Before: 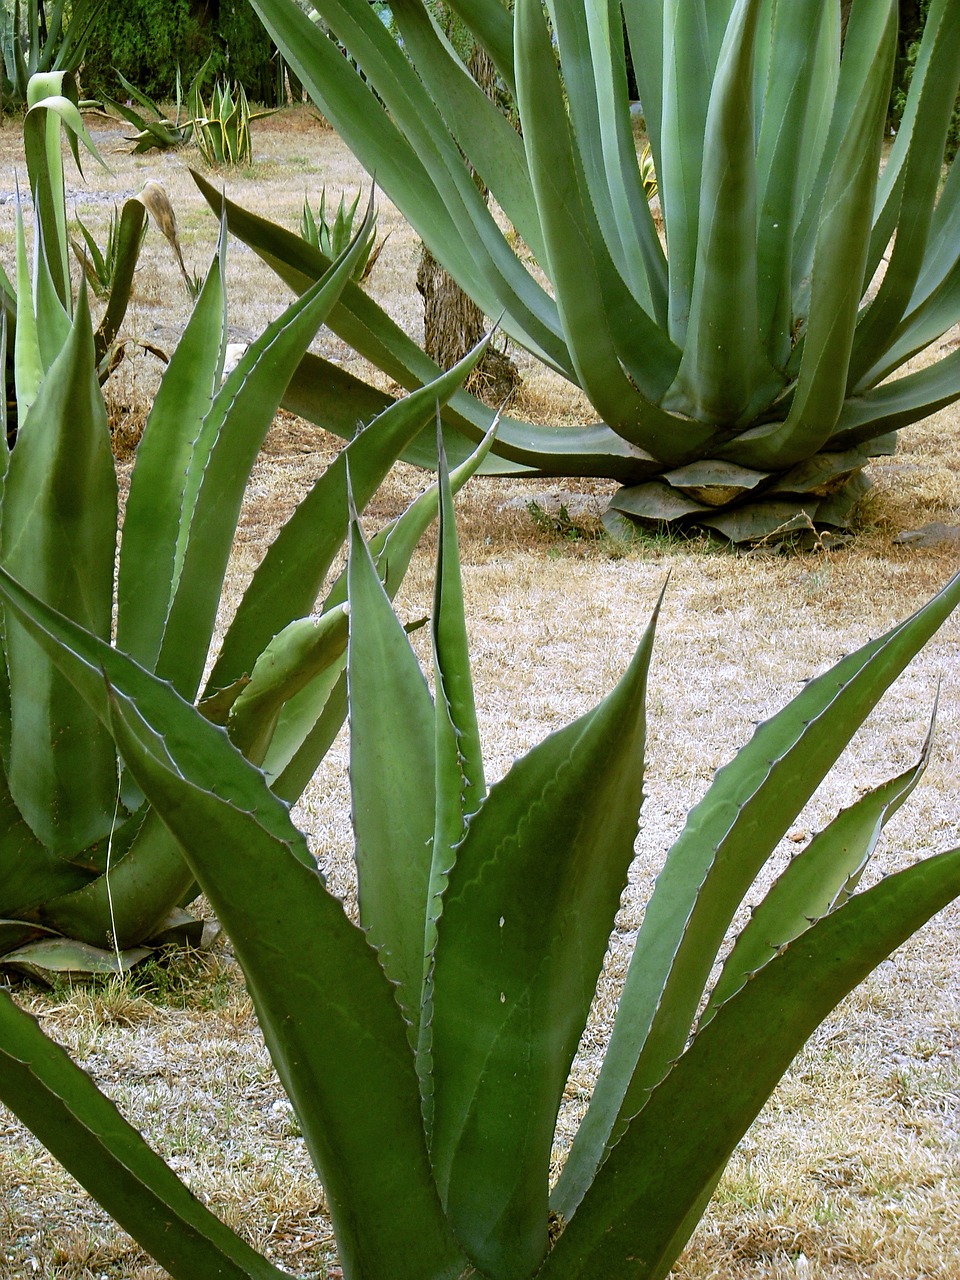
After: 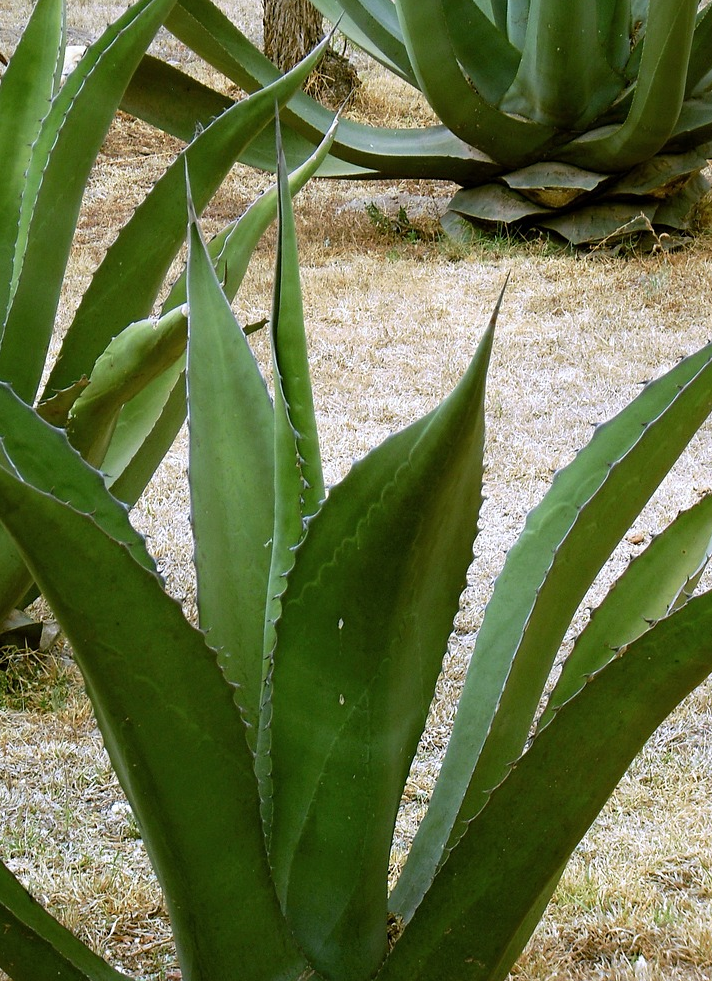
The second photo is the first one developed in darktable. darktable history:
crop: left 16.842%, top 23.321%, right 8.968%
